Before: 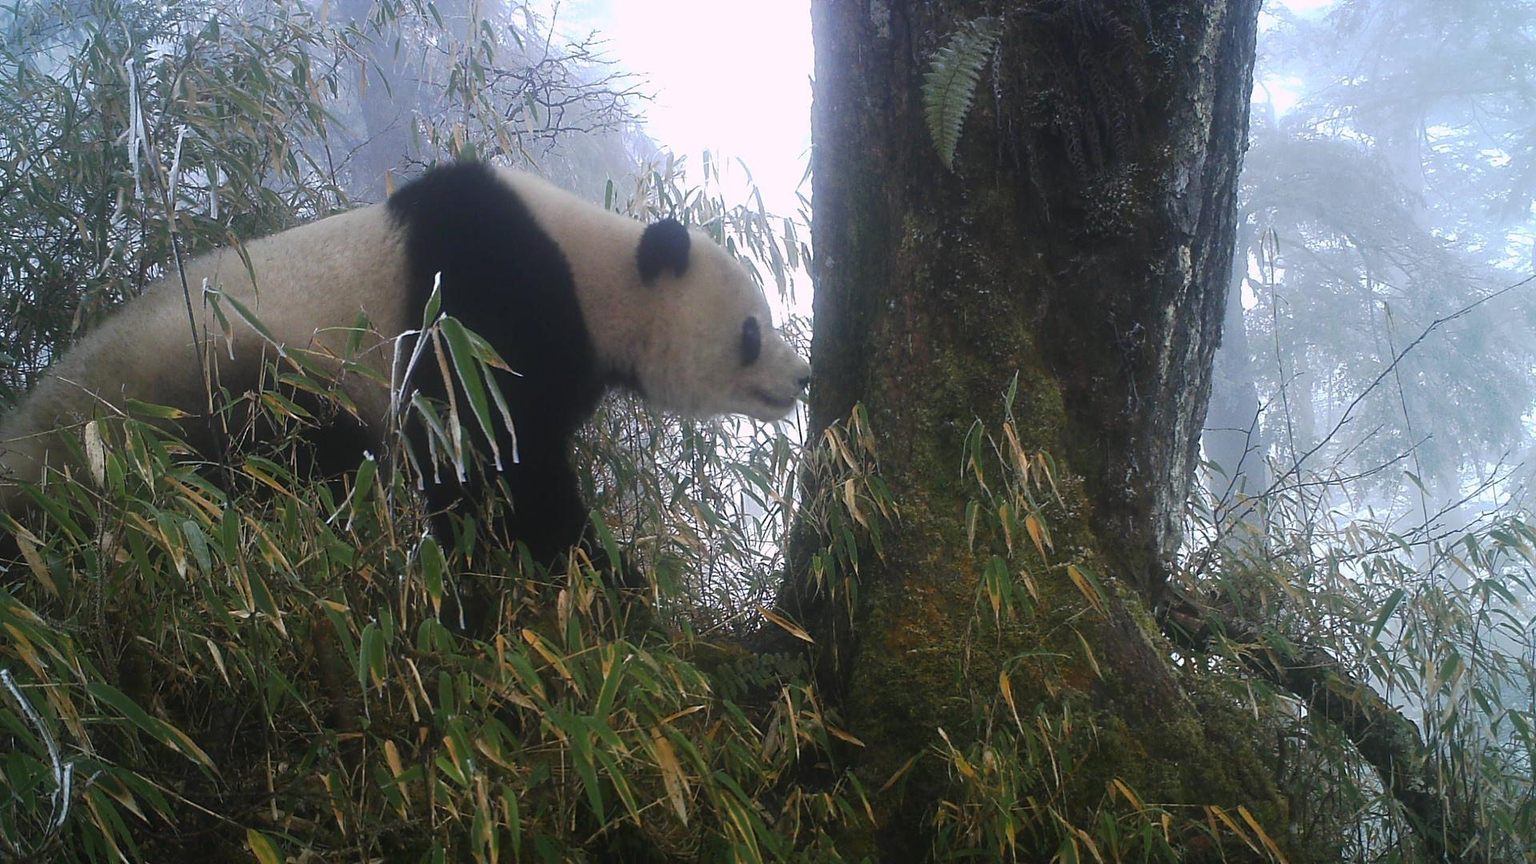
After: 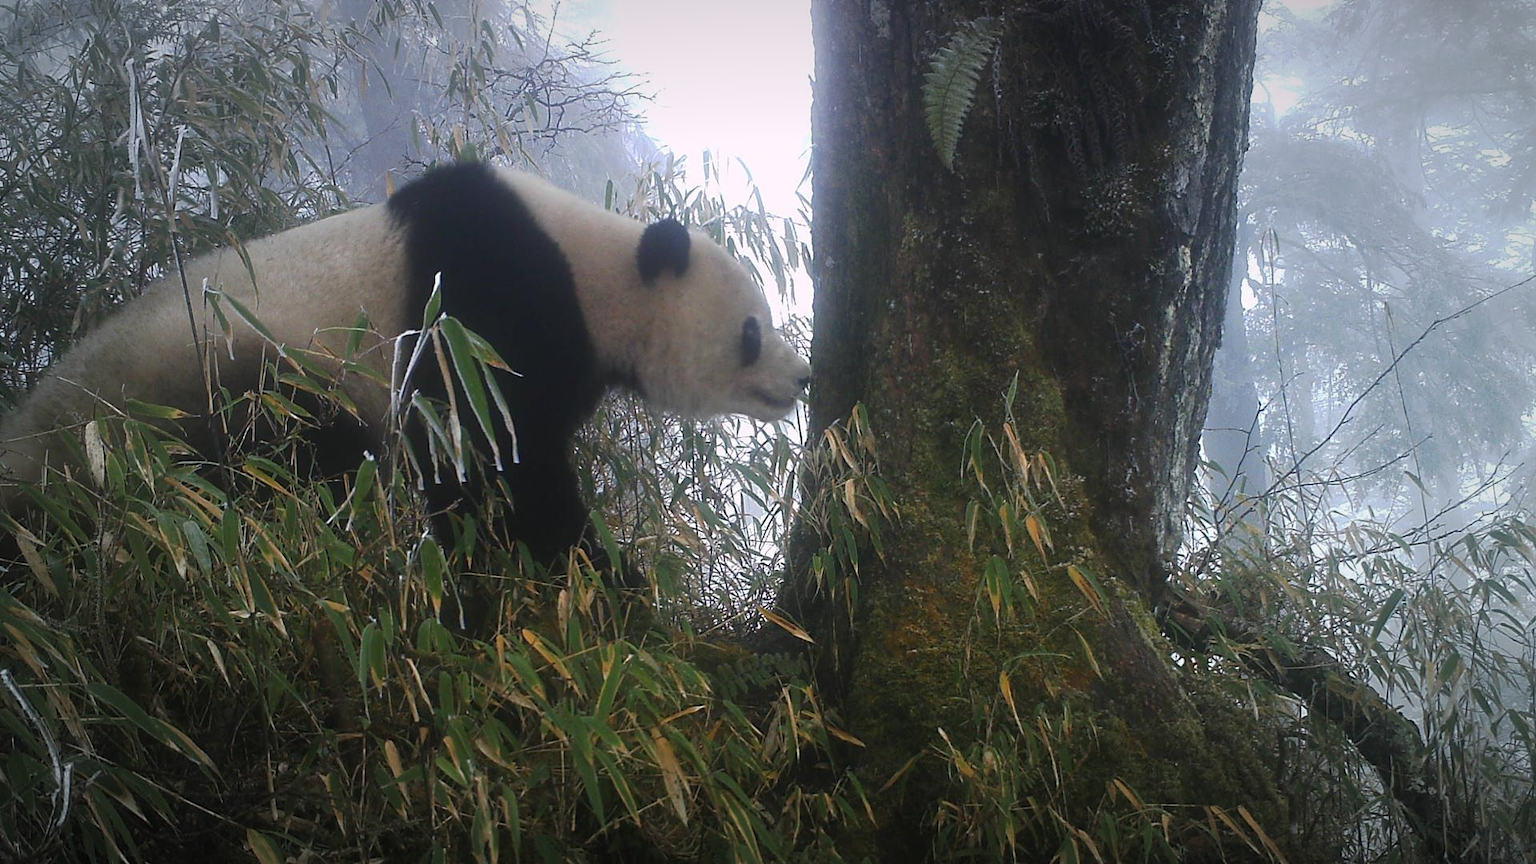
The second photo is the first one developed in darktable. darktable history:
vignetting: fall-off start 67.55%, fall-off radius 67.52%, automatic ratio true
